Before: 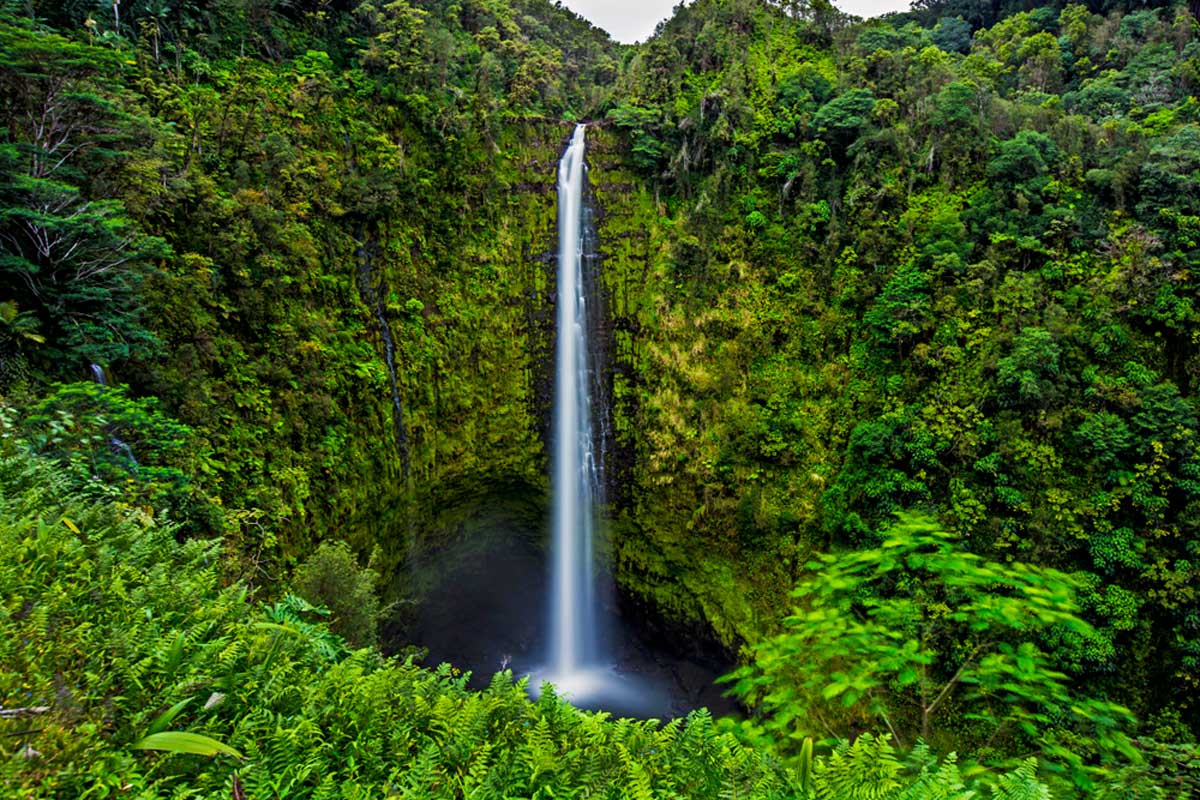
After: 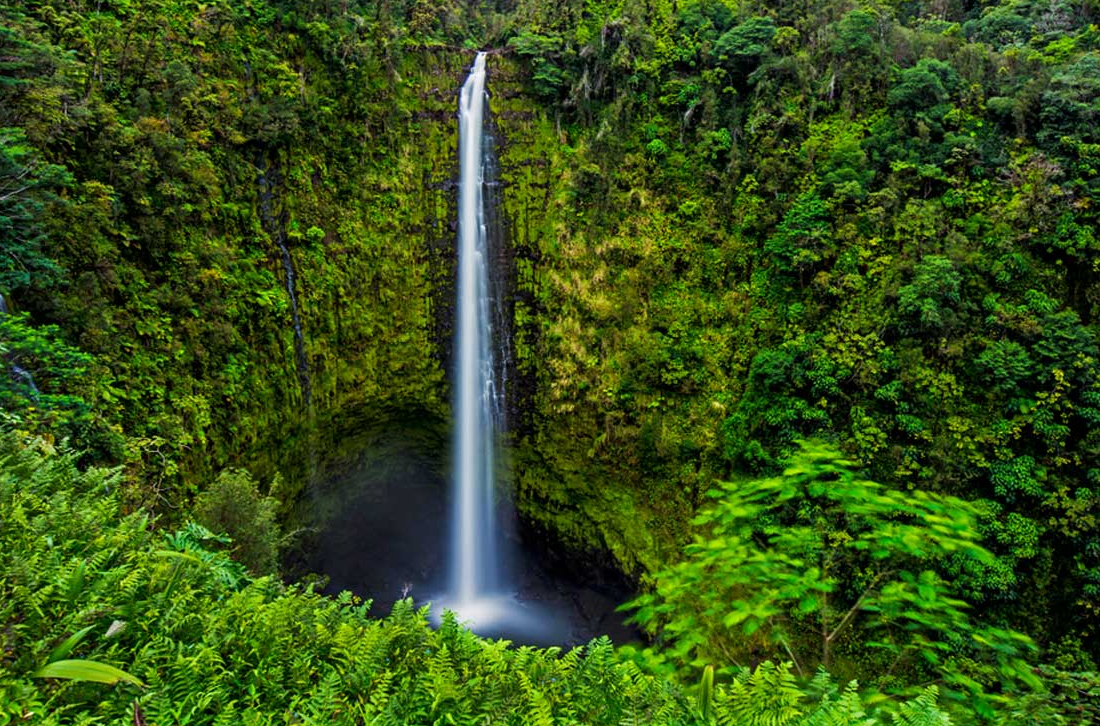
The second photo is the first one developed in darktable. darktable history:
crop and rotate: left 8.262%, top 9.226%
